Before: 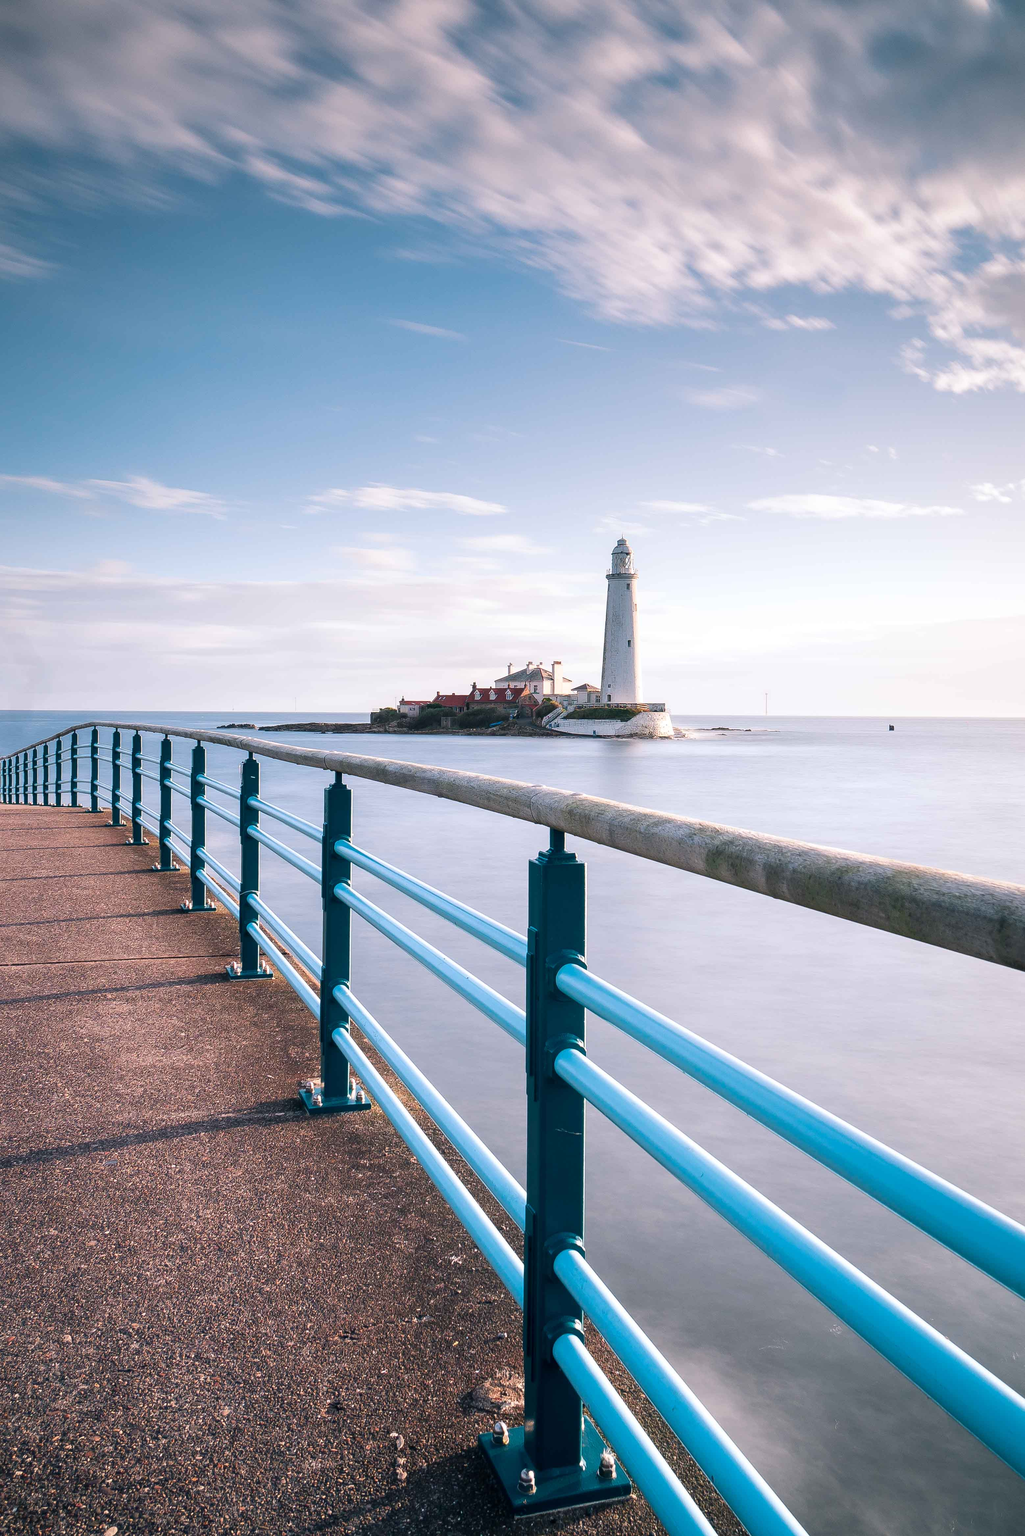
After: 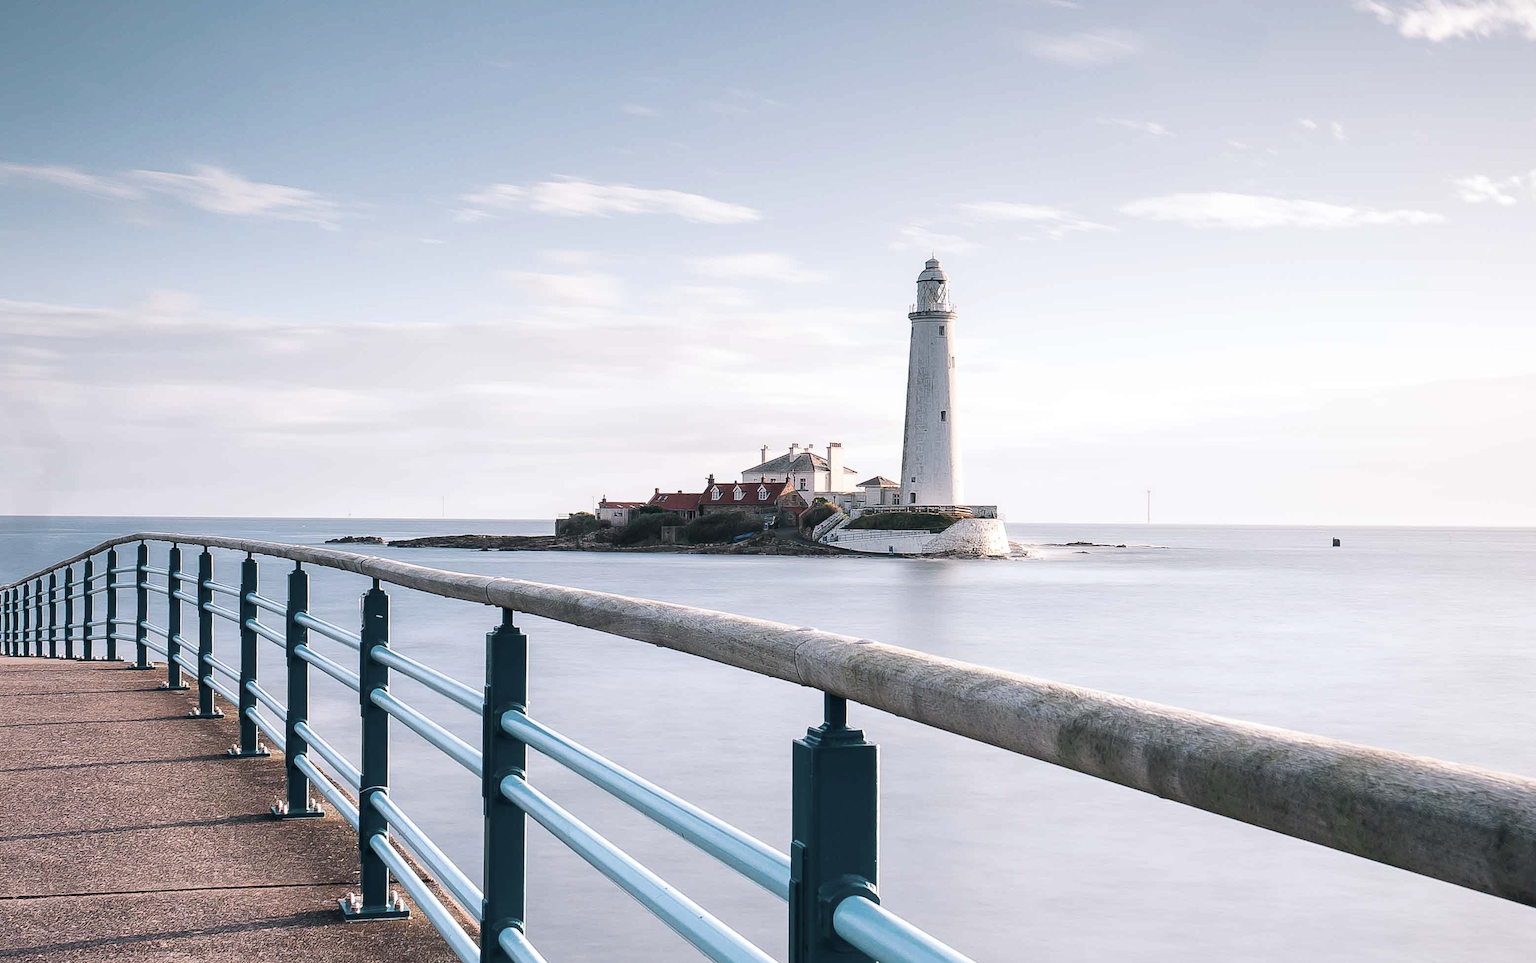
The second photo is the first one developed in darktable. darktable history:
contrast brightness saturation: contrast 0.1, saturation -0.36
crop and rotate: top 23.84%, bottom 34.294%
